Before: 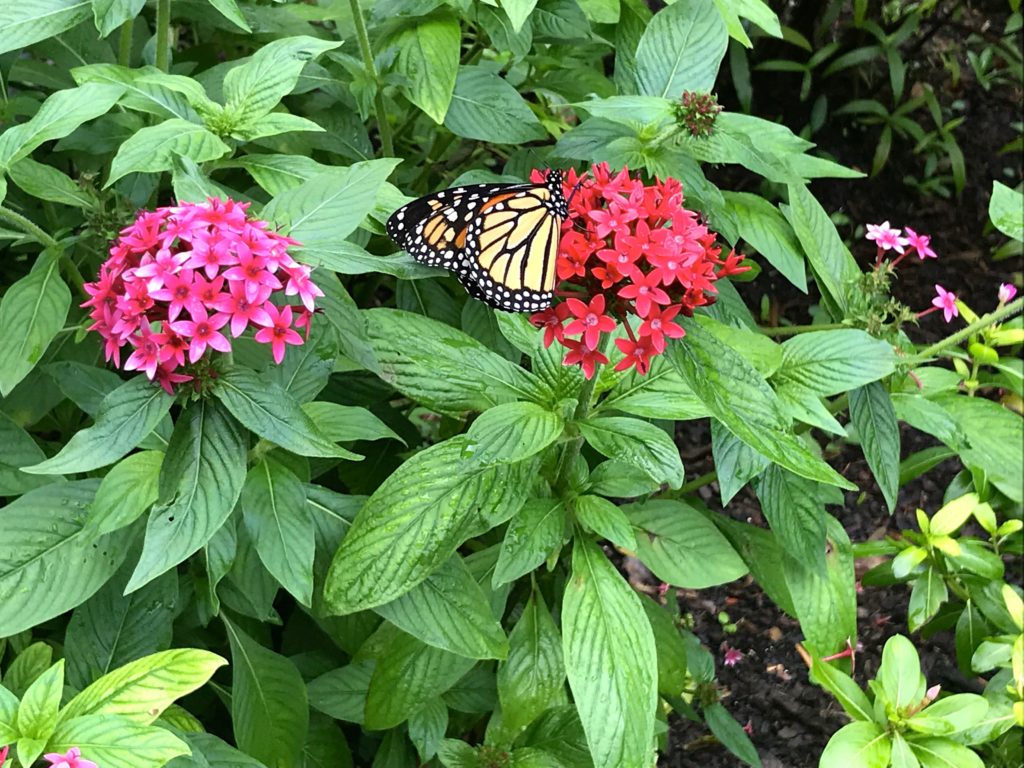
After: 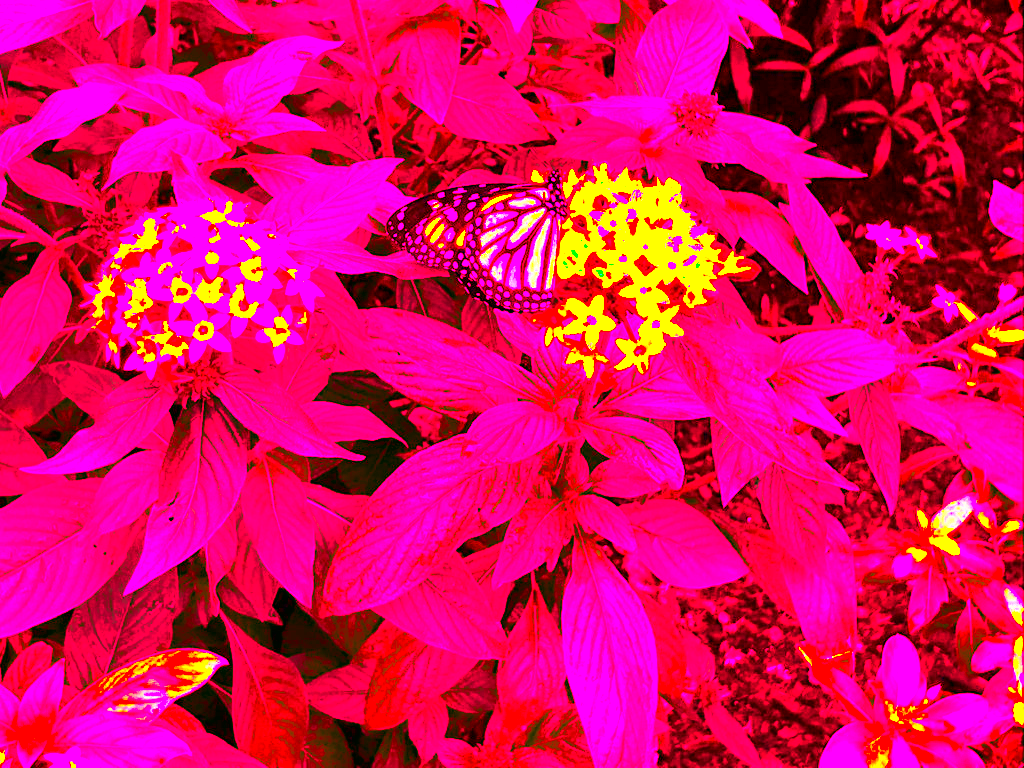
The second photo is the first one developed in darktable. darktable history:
color zones: curves: ch0 [(0, 0.466) (0.128, 0.466) (0.25, 0.5) (0.375, 0.456) (0.5, 0.5) (0.625, 0.5) (0.737, 0.652) (0.875, 0.5)]; ch1 [(0, 0.603) (0.125, 0.618) (0.261, 0.348) (0.372, 0.353) (0.497, 0.363) (0.611, 0.45) (0.731, 0.427) (0.875, 0.518) (0.998, 0.652)]; ch2 [(0, 0.559) (0.125, 0.451) (0.253, 0.564) (0.37, 0.578) (0.5, 0.466) (0.625, 0.471) (0.731, 0.471) (0.88, 0.485)]
contrast brightness saturation: contrast 0.07, brightness -0.13, saturation 0.06
tone equalizer: on, module defaults
white balance: red 4.26, blue 1.802
